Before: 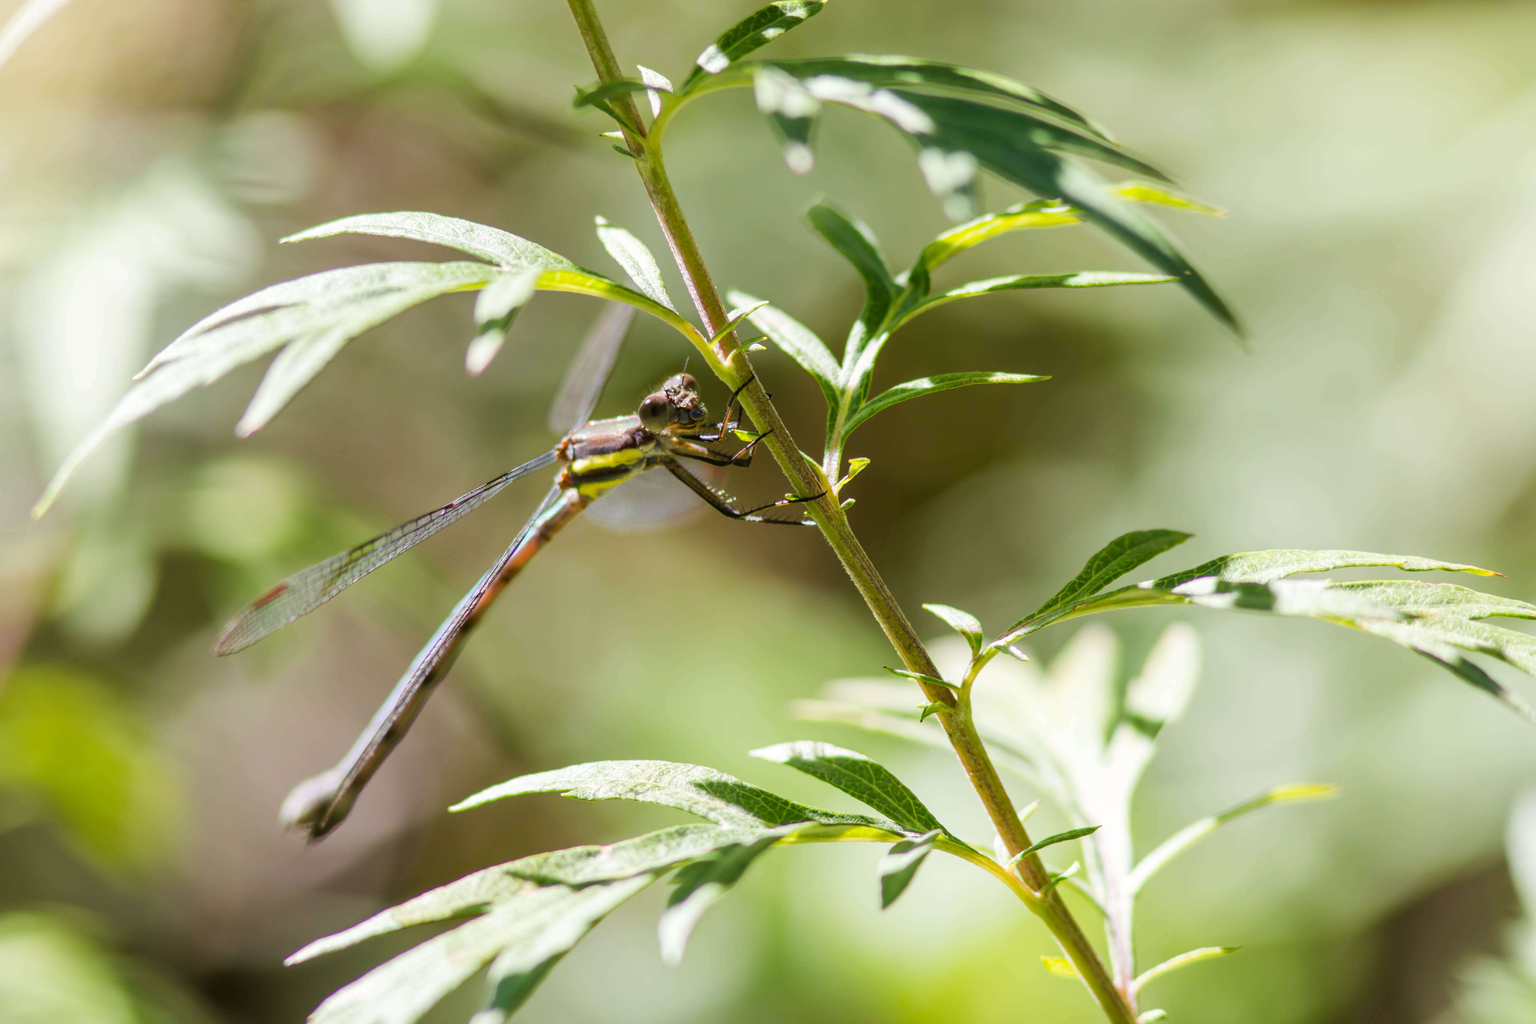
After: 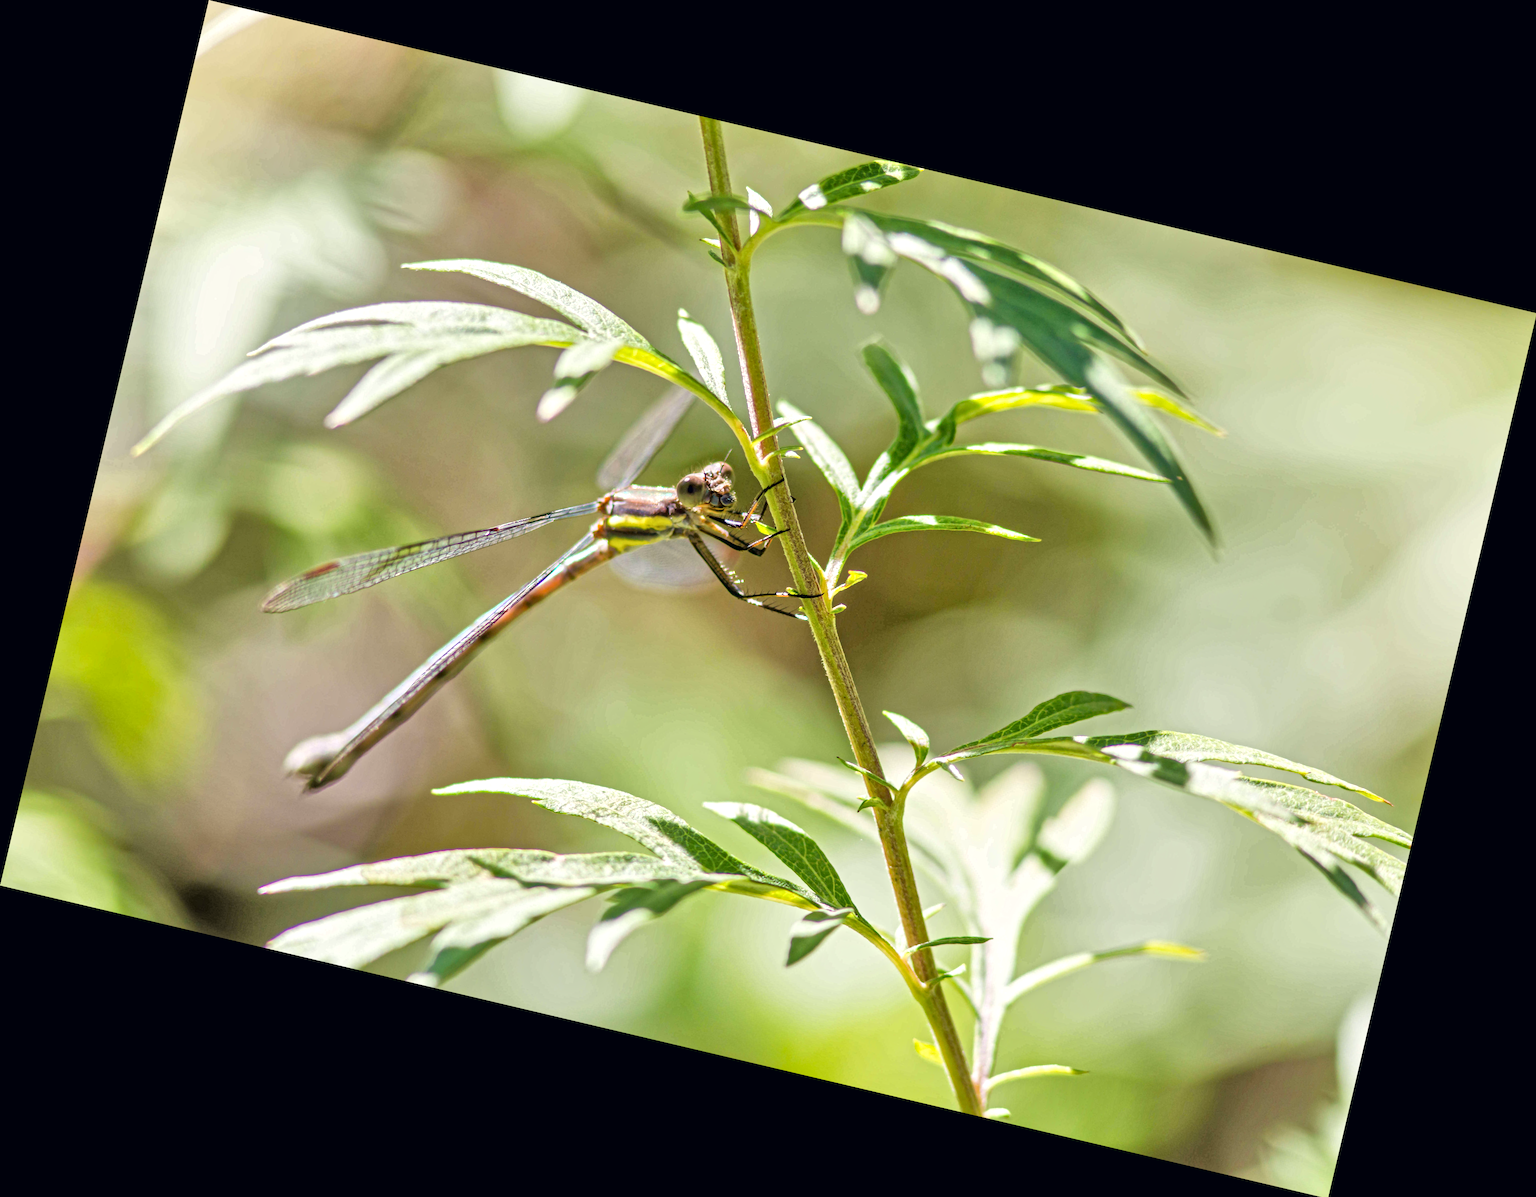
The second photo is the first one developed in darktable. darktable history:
rotate and perspective: rotation 13.27°, automatic cropping off
local contrast: mode bilateral grid, contrast 20, coarseness 19, detail 163%, midtone range 0.2
color zones: curves: ch0 [(0.25, 0.5) (0.423, 0.5) (0.443, 0.5) (0.521, 0.756) (0.568, 0.5) (0.576, 0.5) (0.75, 0.5)]; ch1 [(0.25, 0.5) (0.423, 0.5) (0.443, 0.5) (0.539, 0.873) (0.624, 0.565) (0.631, 0.5) (0.75, 0.5)]
tone equalizer: -7 EV 0.15 EV, -6 EV 0.6 EV, -5 EV 1.15 EV, -4 EV 1.33 EV, -3 EV 1.15 EV, -2 EV 0.6 EV, -1 EV 0.15 EV, mask exposure compensation -0.5 EV
color correction: highlights a* 0.207, highlights b* 2.7, shadows a* -0.874, shadows b* -4.78
